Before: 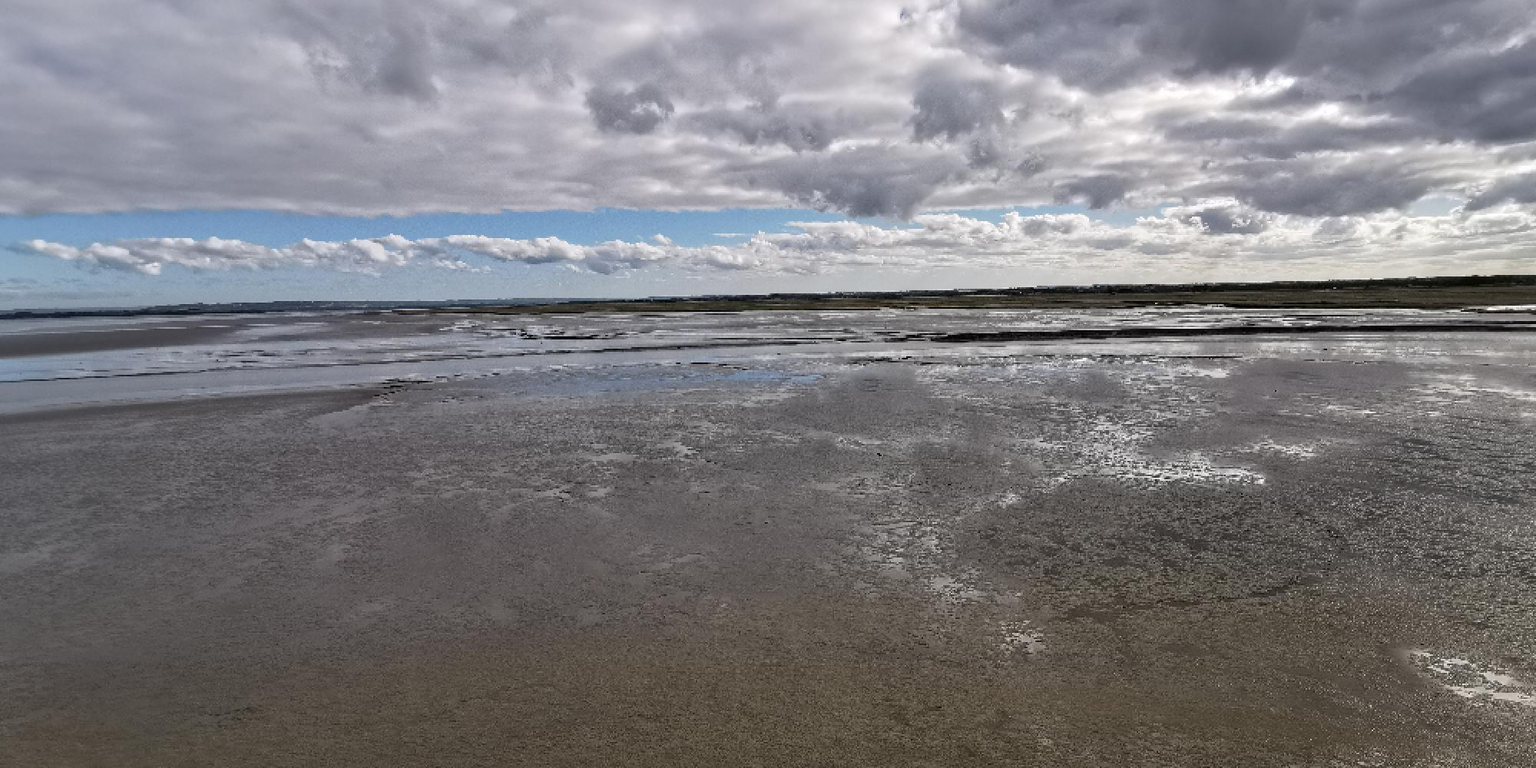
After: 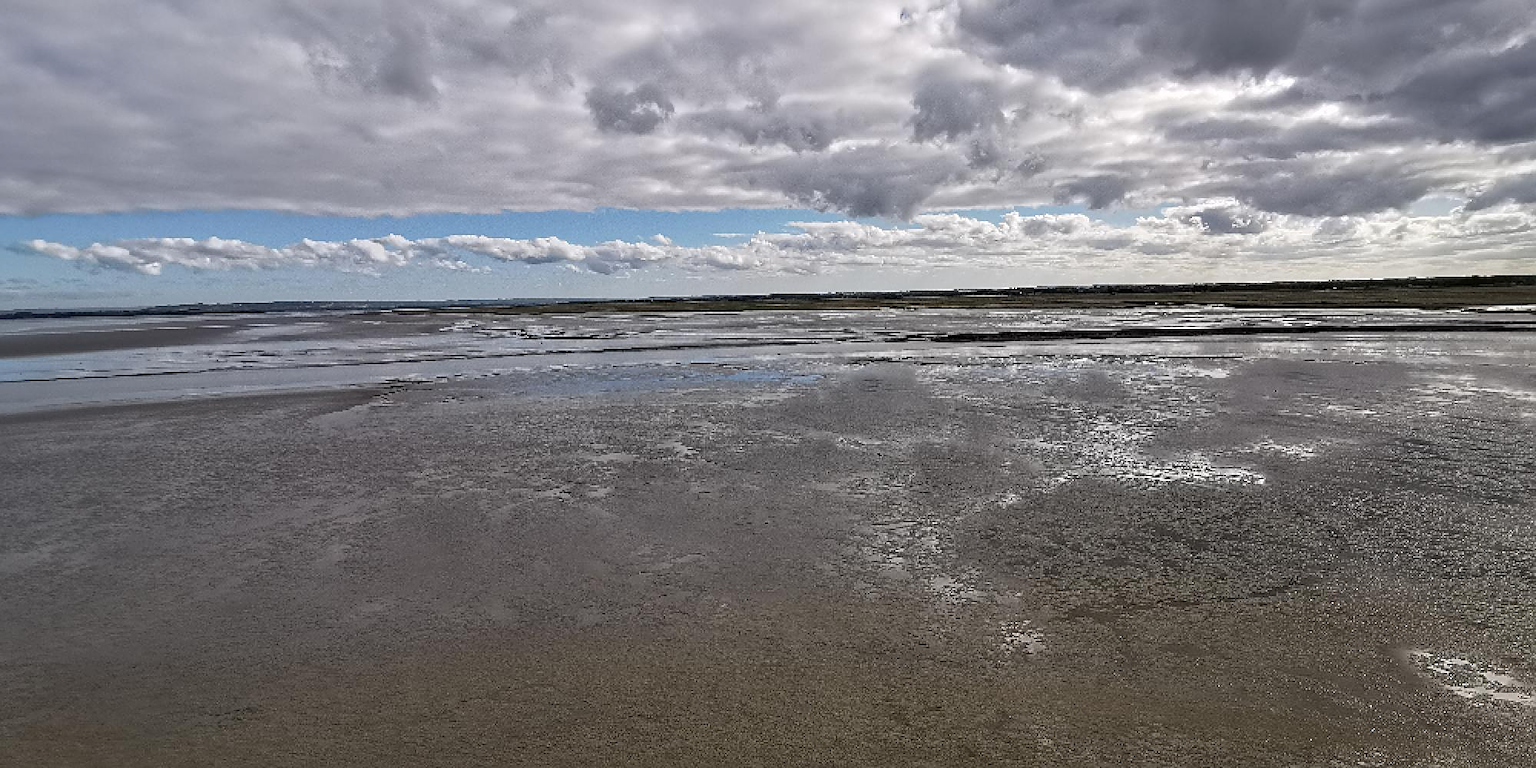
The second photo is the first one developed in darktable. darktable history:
vignetting: brightness -0.233, saturation 0.141
sharpen: on, module defaults
